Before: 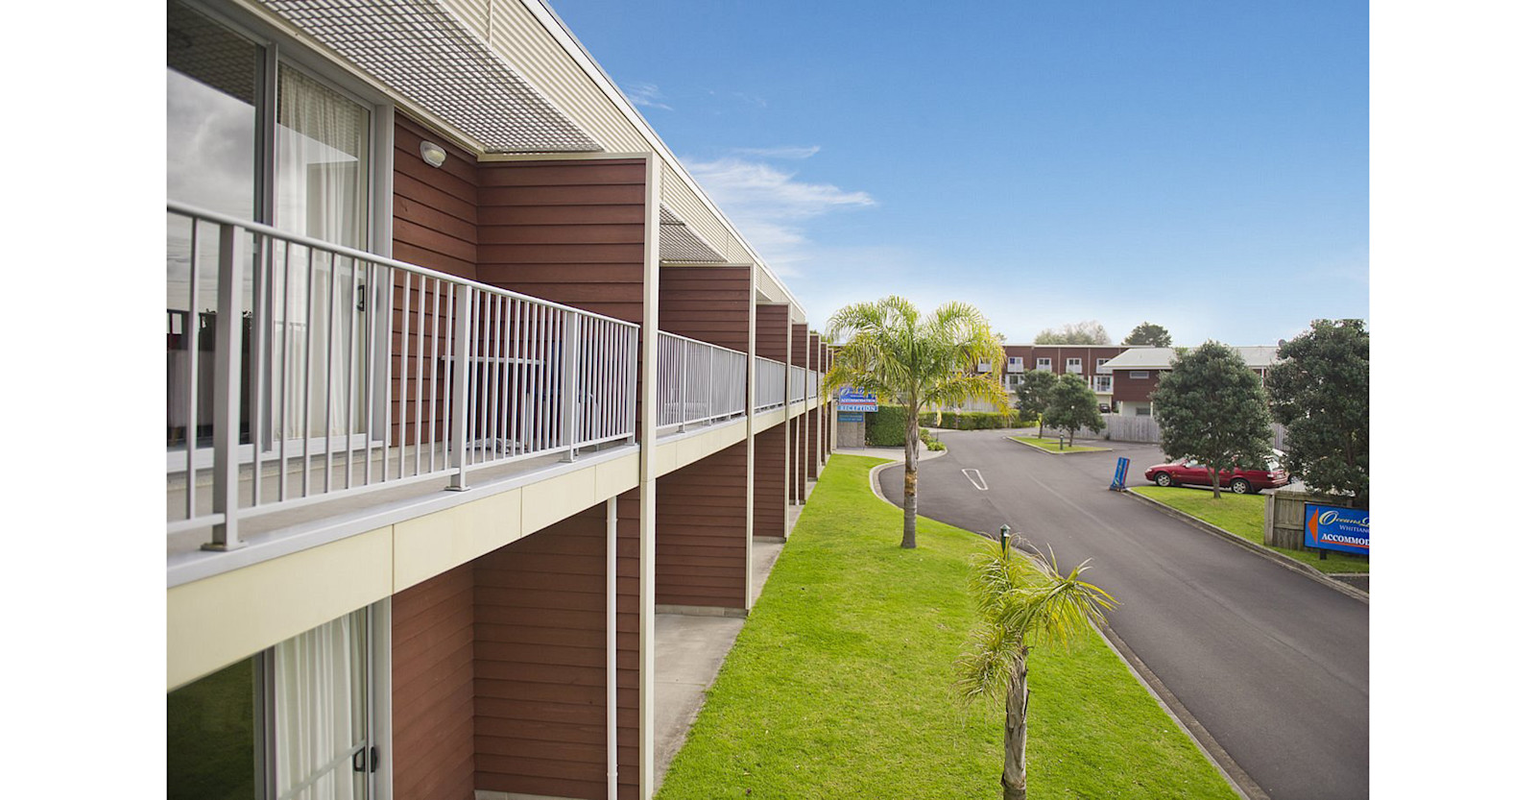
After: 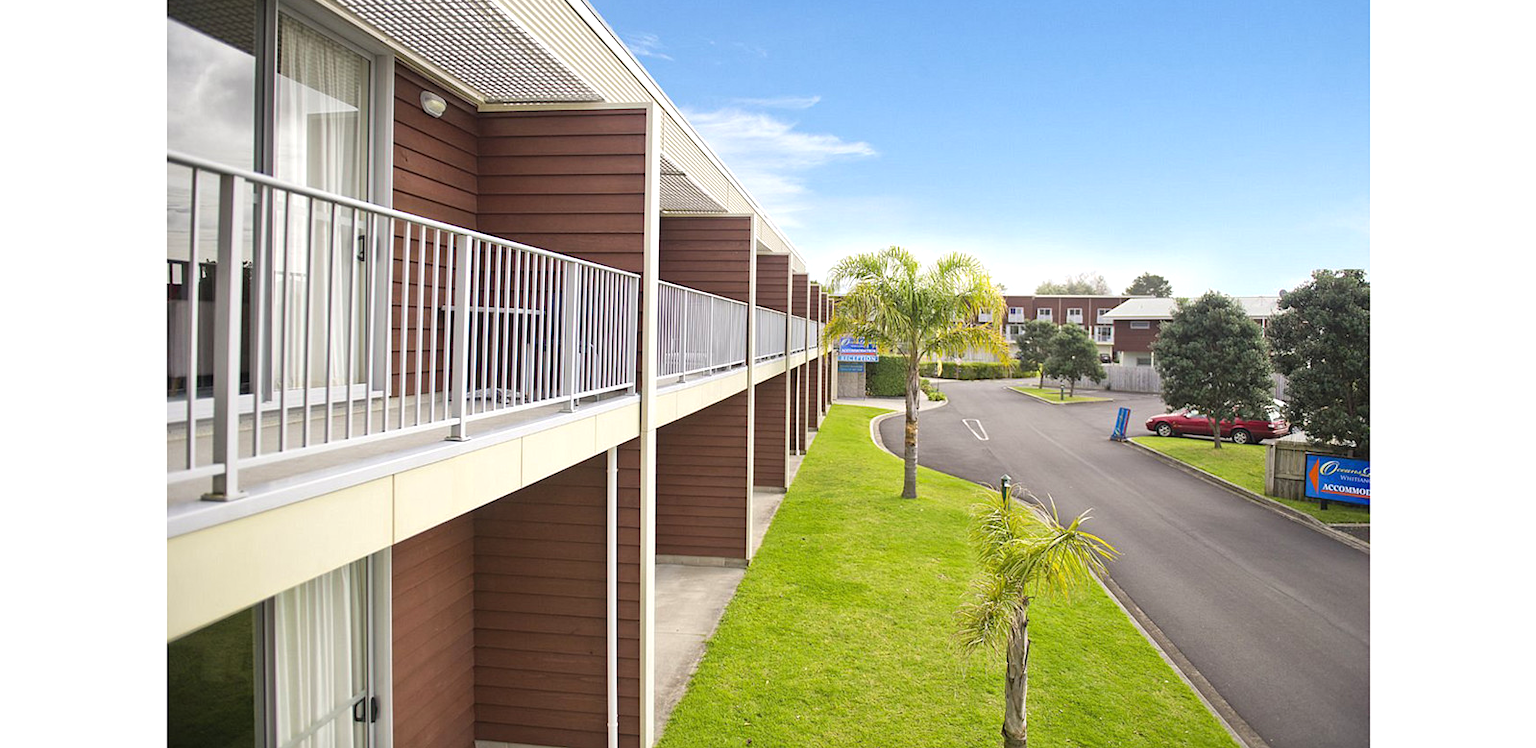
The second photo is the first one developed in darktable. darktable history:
tone equalizer: -8 EV -0.418 EV, -7 EV -0.376 EV, -6 EV -0.301 EV, -5 EV -0.261 EV, -3 EV 0.194 EV, -2 EV 0.356 EV, -1 EV 0.403 EV, +0 EV 0.398 EV
crop and rotate: top 6.374%
